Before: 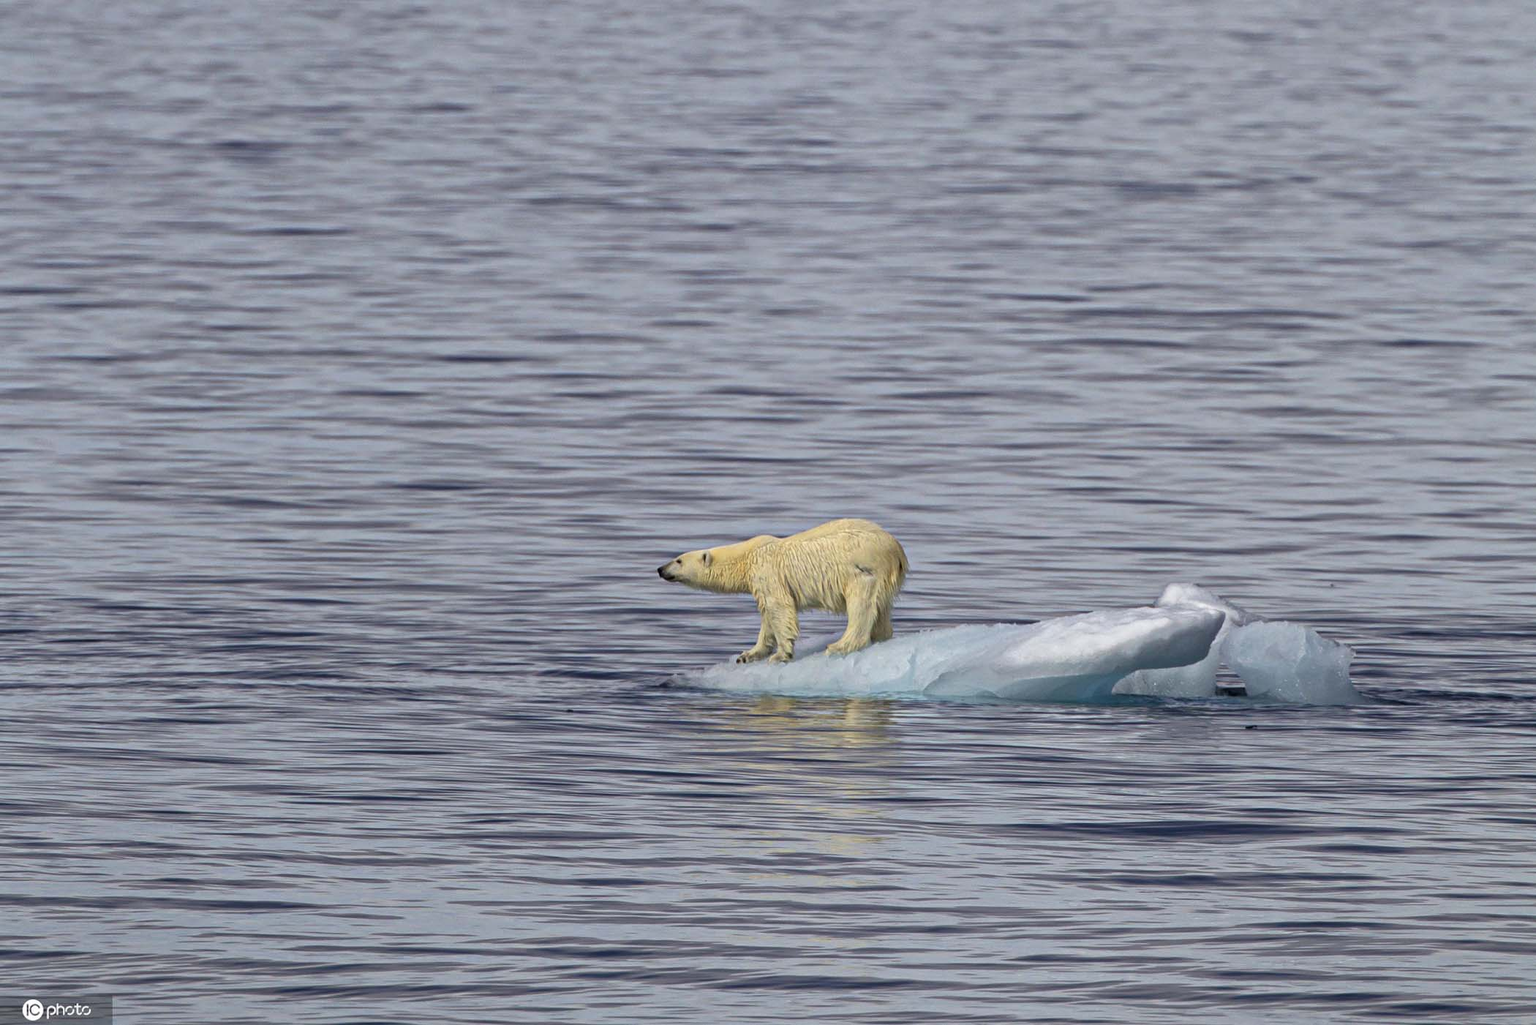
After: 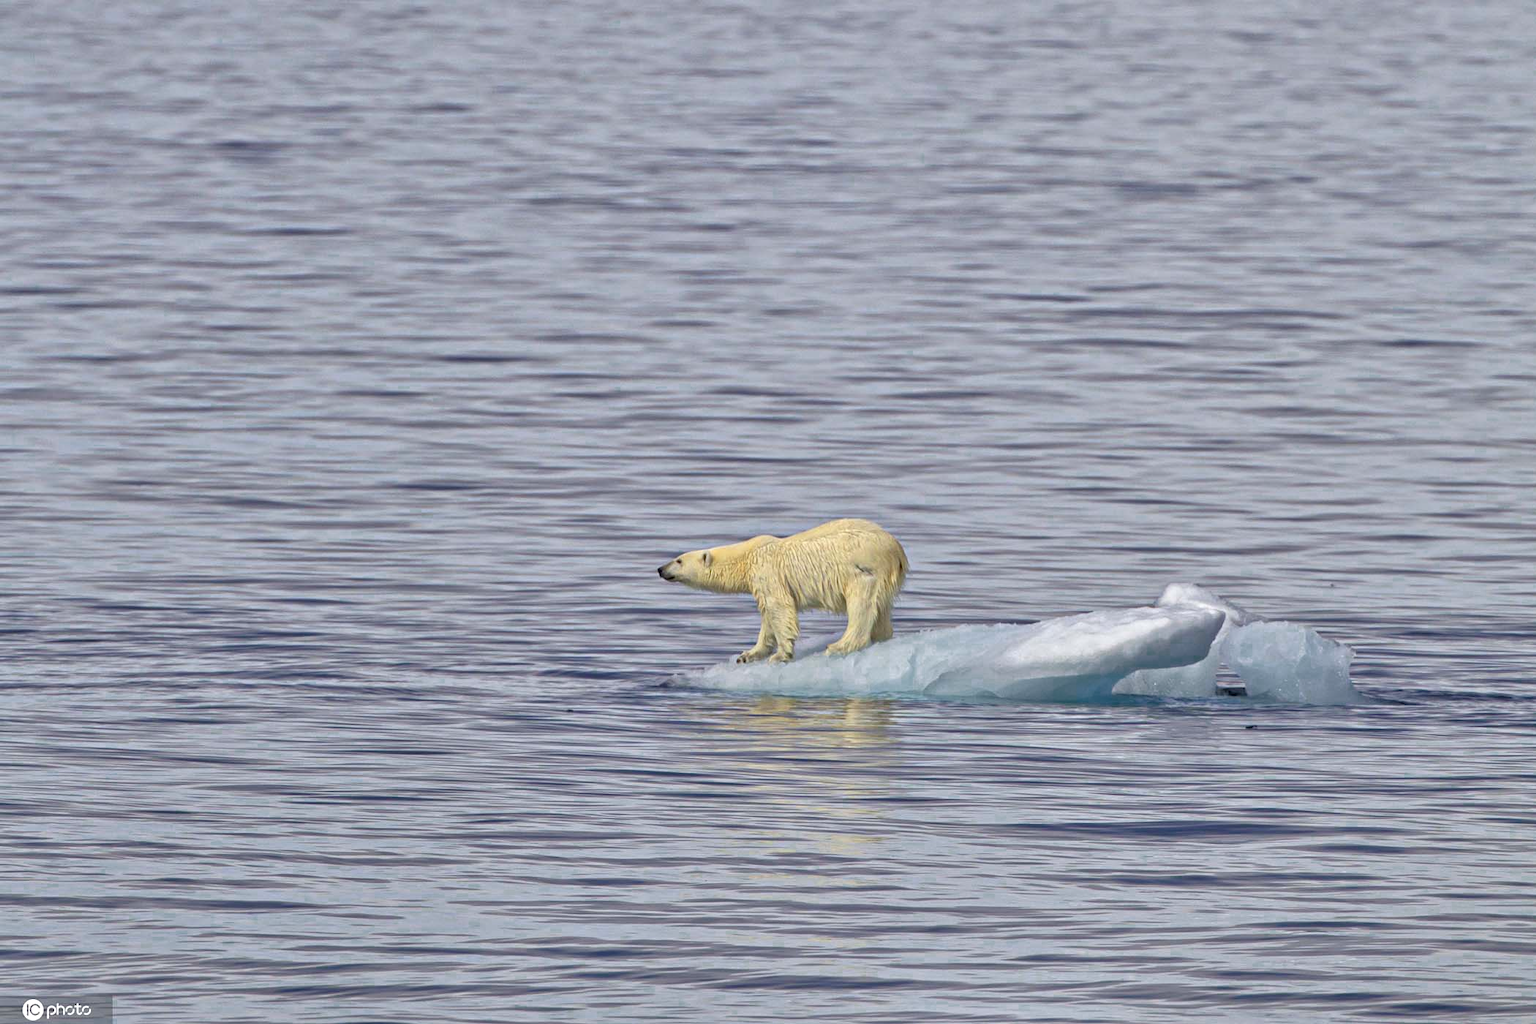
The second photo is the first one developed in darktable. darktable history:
tone equalizer: -7 EV 0.157 EV, -6 EV 0.613 EV, -5 EV 1.15 EV, -4 EV 1.35 EV, -3 EV 1.15 EV, -2 EV 0.6 EV, -1 EV 0.152 EV, mask exposure compensation -0.511 EV
color zones: curves: ch0 [(0.25, 0.5) (0.636, 0.25) (0.75, 0.5)]
